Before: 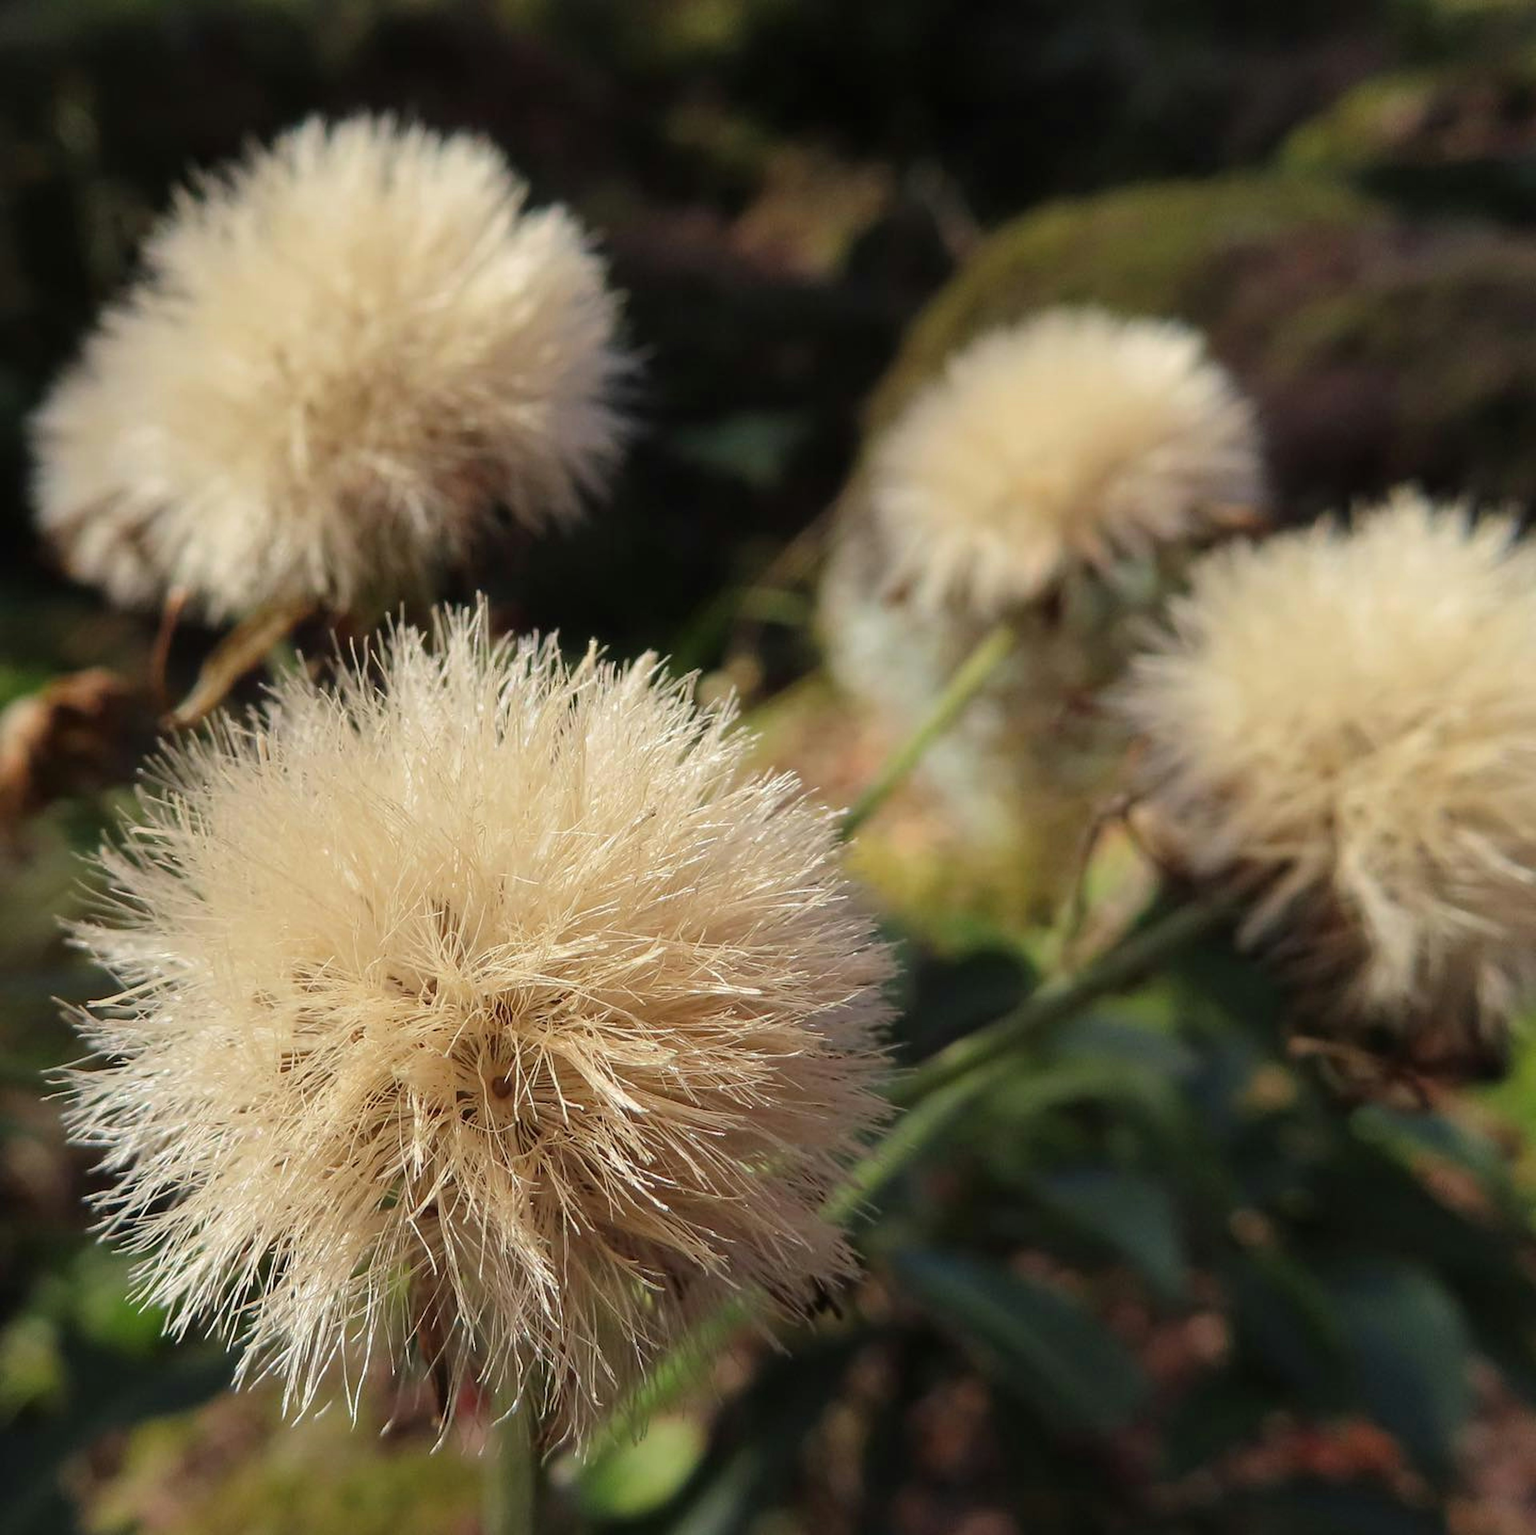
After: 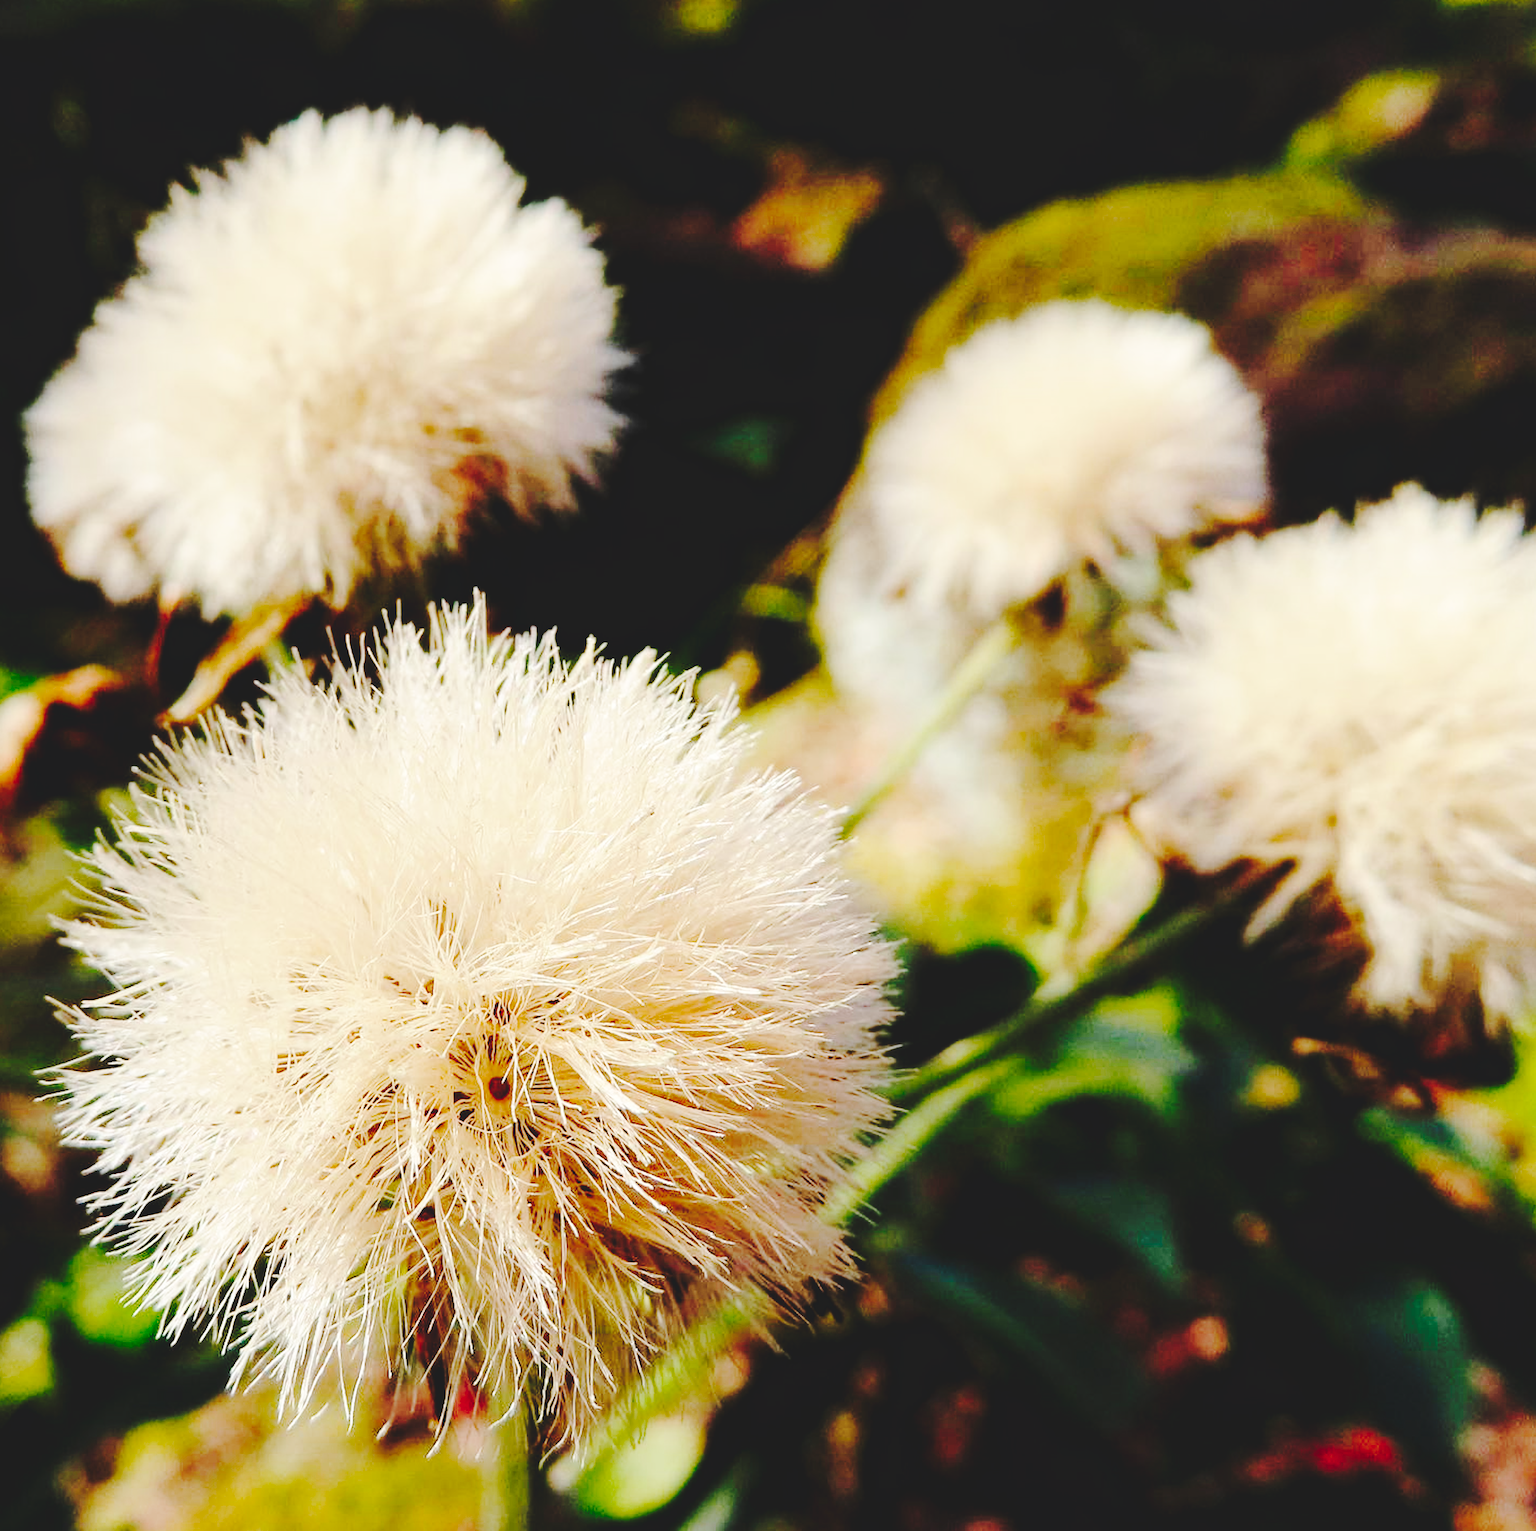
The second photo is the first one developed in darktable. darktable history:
base curve: curves: ch0 [(0, 0) (0.032, 0.037) (0.105, 0.228) (0.435, 0.76) (0.856, 0.983) (1, 1)], preserve colors none
crop: left 0.434%, top 0.485%, right 0.244%, bottom 0.386%
tone curve: curves: ch0 [(0, 0) (0.003, 0.117) (0.011, 0.115) (0.025, 0.116) (0.044, 0.116) (0.069, 0.112) (0.1, 0.113) (0.136, 0.127) (0.177, 0.148) (0.224, 0.191) (0.277, 0.249) (0.335, 0.363) (0.399, 0.479) (0.468, 0.589) (0.543, 0.664) (0.623, 0.733) (0.709, 0.799) (0.801, 0.852) (0.898, 0.914) (1, 1)], preserve colors none
